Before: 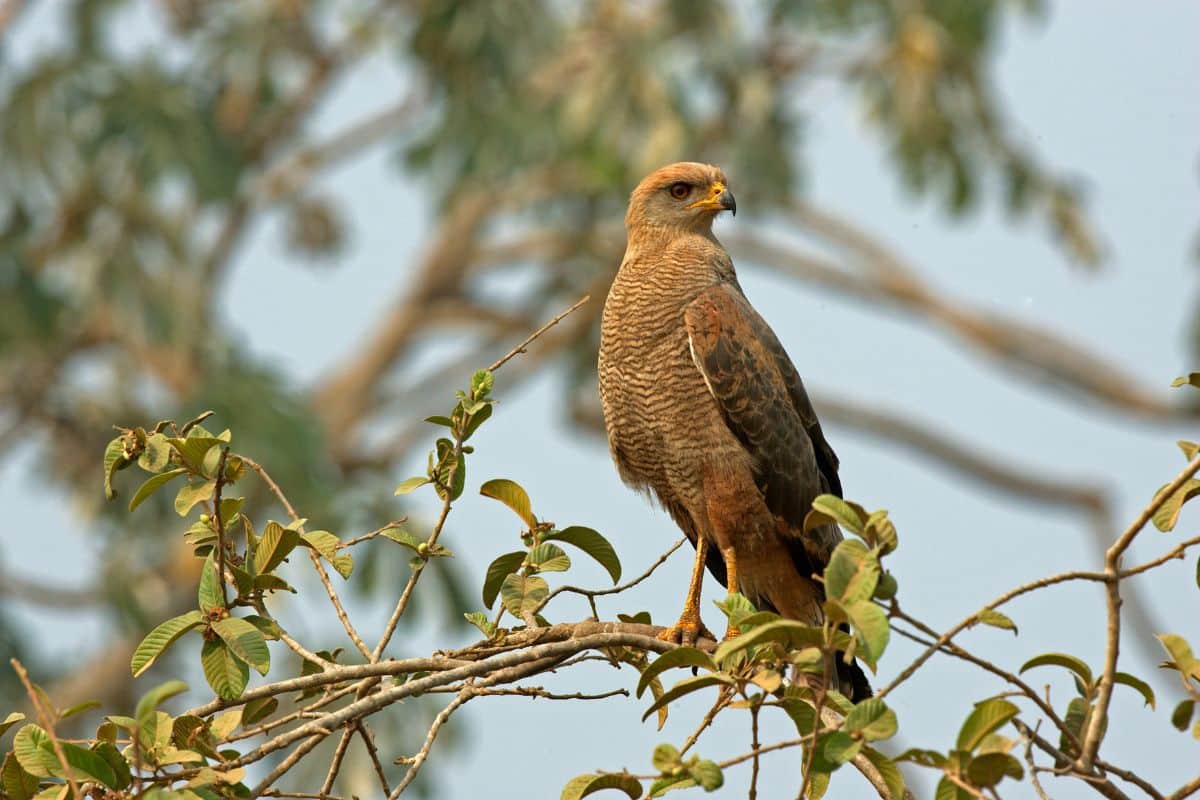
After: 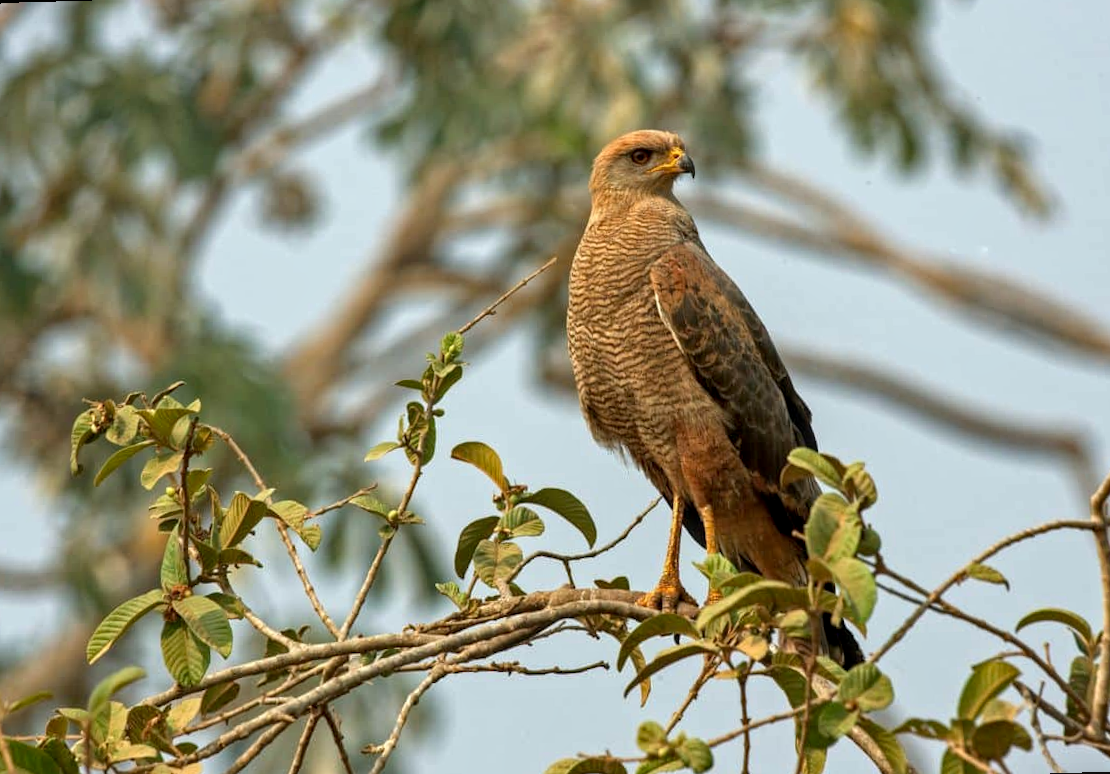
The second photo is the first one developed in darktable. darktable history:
local contrast: on, module defaults
exposure: black level correction 0.002, compensate highlight preservation false
rotate and perspective: rotation -1.68°, lens shift (vertical) -0.146, crop left 0.049, crop right 0.912, crop top 0.032, crop bottom 0.96
